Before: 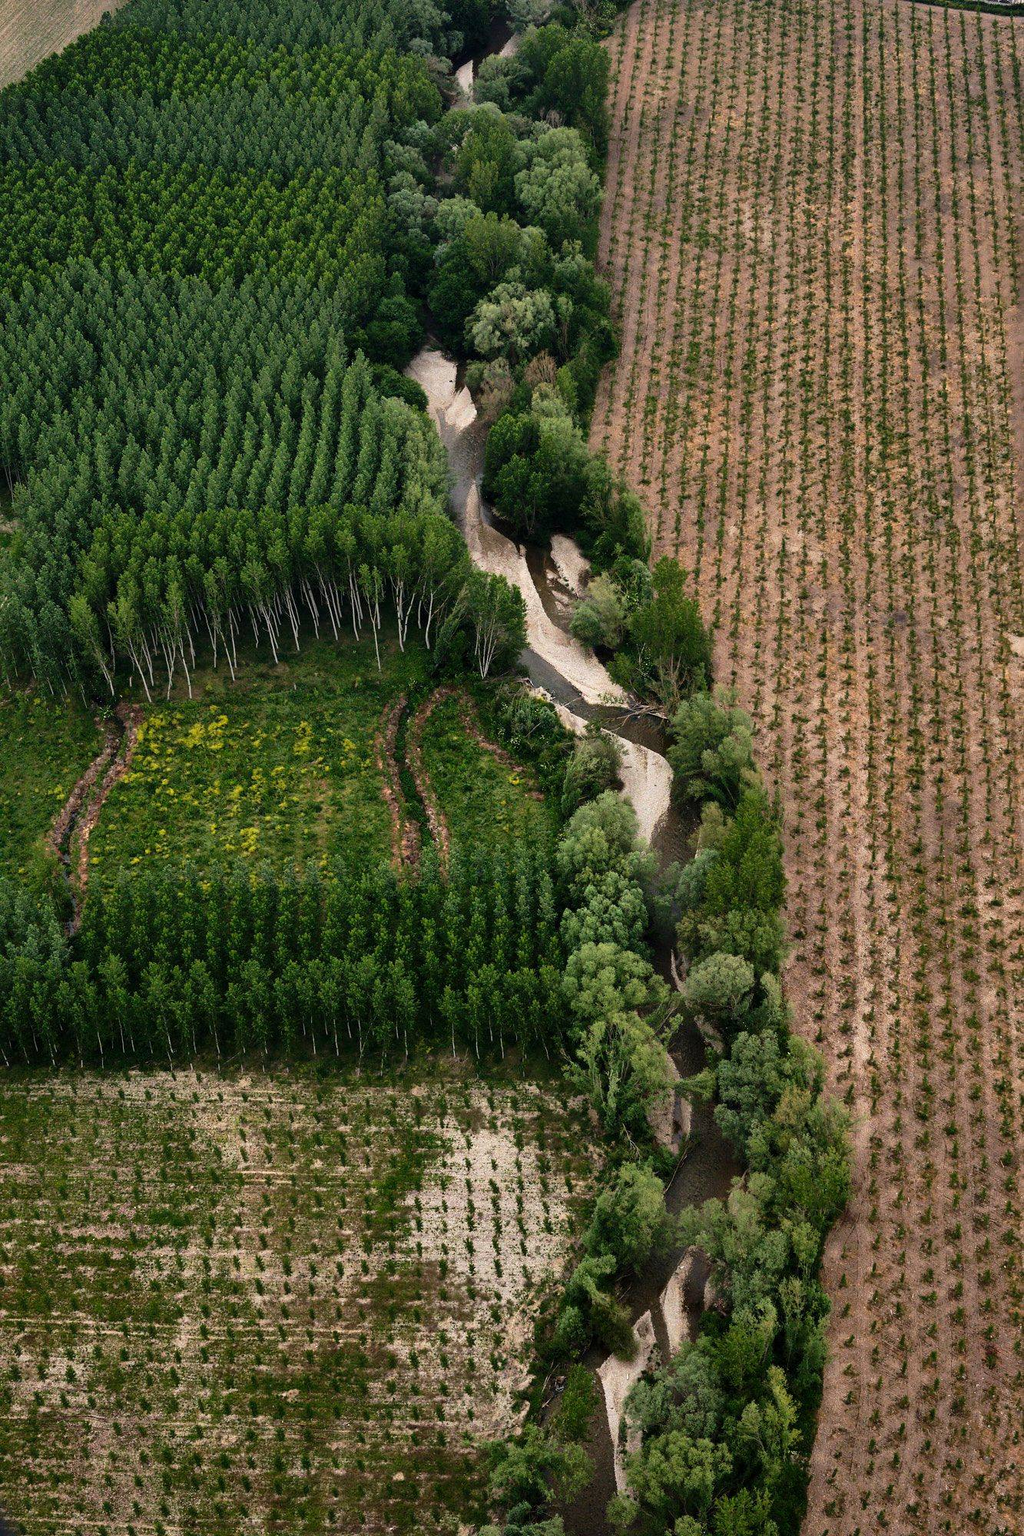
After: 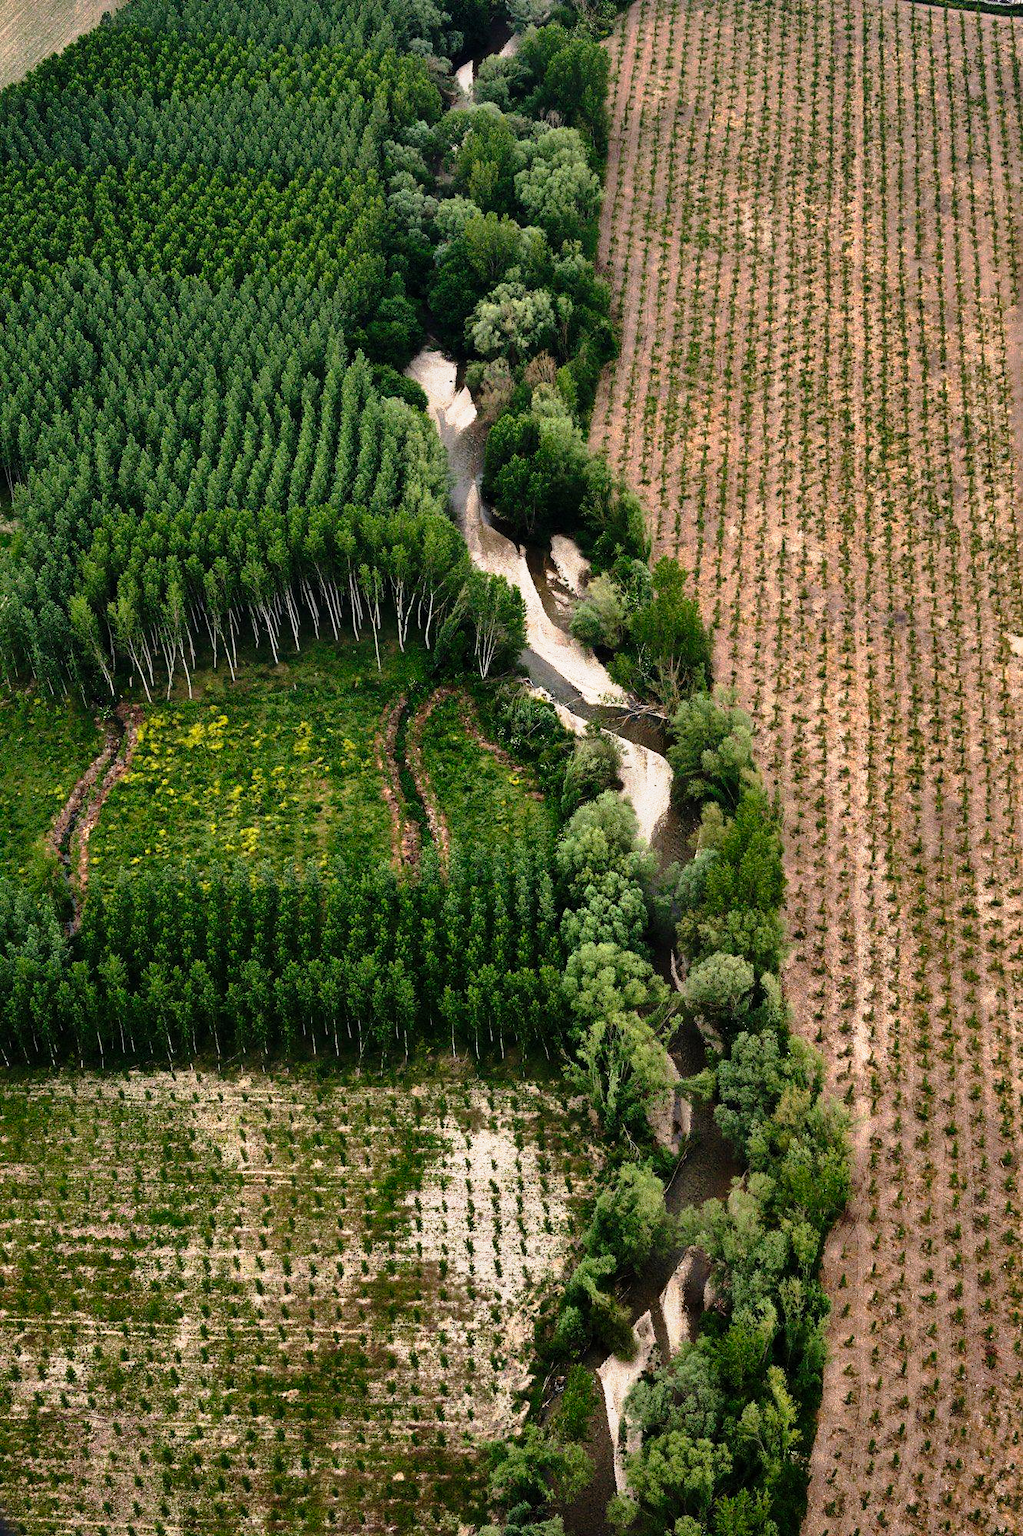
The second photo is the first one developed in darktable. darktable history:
tone curve: curves: ch0 [(0, 0) (0.105, 0.068) (0.195, 0.162) (0.283, 0.283) (0.384, 0.404) (0.485, 0.531) (0.638, 0.681) (0.795, 0.879) (1, 0.977)]; ch1 [(0, 0) (0.161, 0.092) (0.35, 0.33) (0.379, 0.401) (0.456, 0.469) (0.498, 0.506) (0.521, 0.549) (0.58, 0.624) (0.635, 0.671) (1, 1)]; ch2 [(0, 0) (0.371, 0.362) (0.437, 0.437) (0.483, 0.484) (0.53, 0.515) (0.56, 0.58) (0.622, 0.606) (1, 1)], preserve colors none
exposure: exposure 0.299 EV, compensate exposure bias true, compensate highlight preservation false
